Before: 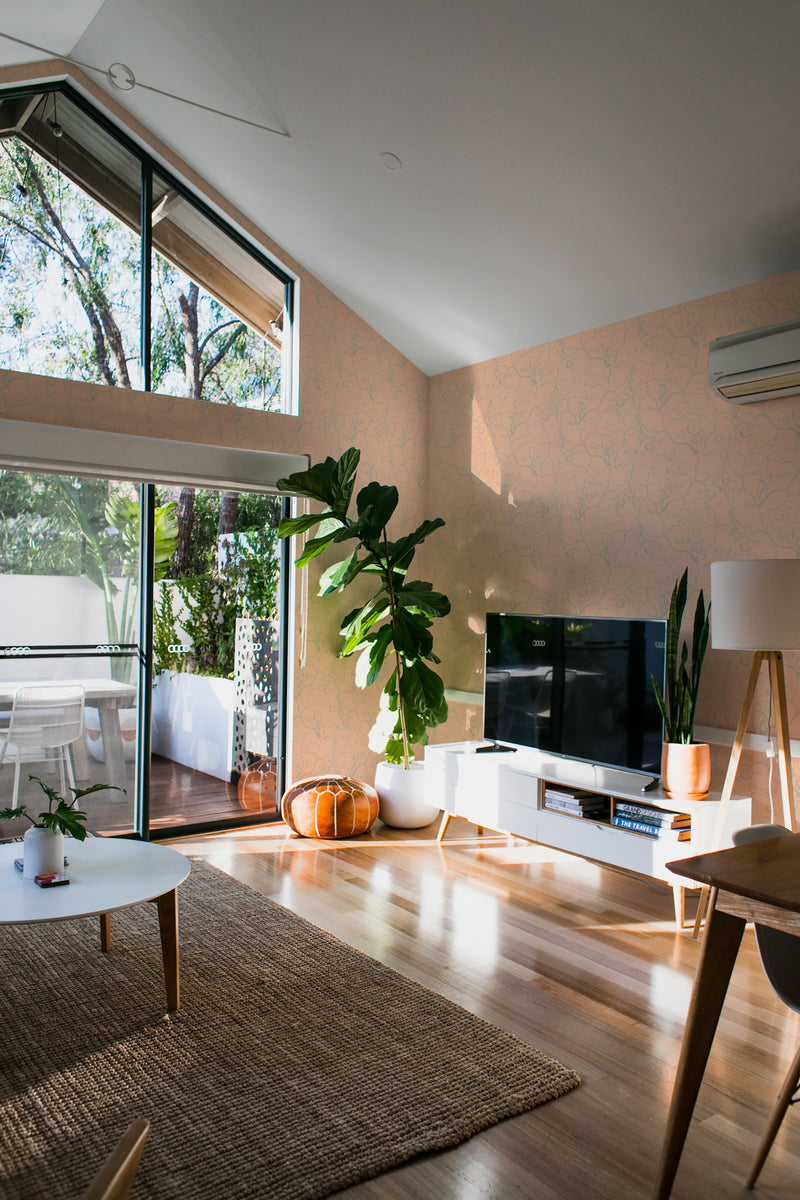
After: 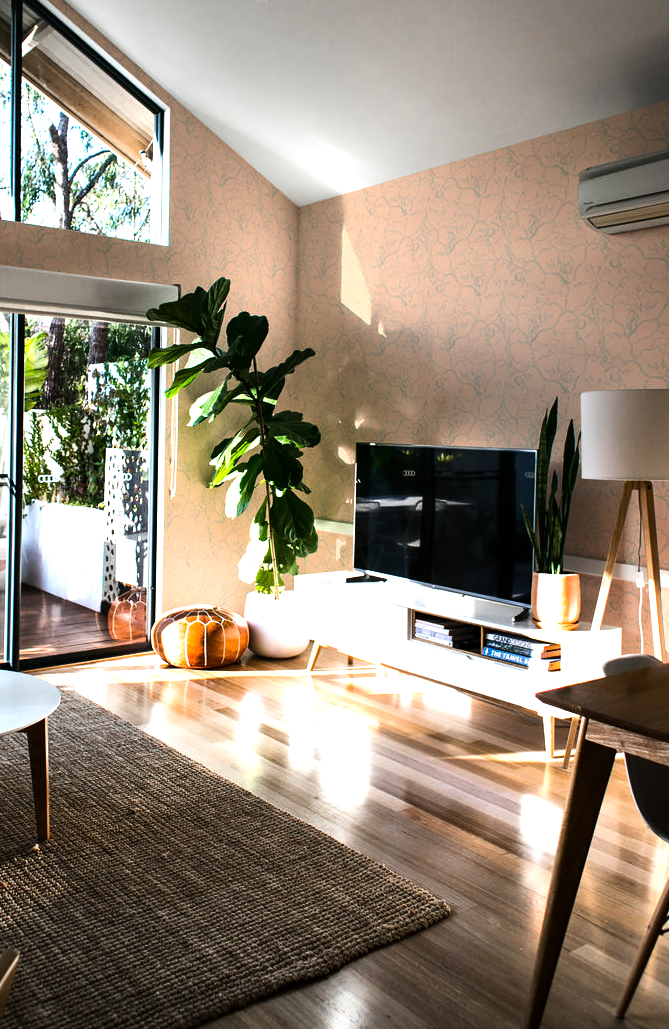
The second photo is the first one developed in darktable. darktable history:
crop: left 16.315%, top 14.246%
tone equalizer: -8 EV -1.08 EV, -7 EV -1.01 EV, -6 EV -0.867 EV, -5 EV -0.578 EV, -3 EV 0.578 EV, -2 EV 0.867 EV, -1 EV 1.01 EV, +0 EV 1.08 EV, edges refinement/feathering 500, mask exposure compensation -1.57 EV, preserve details no
